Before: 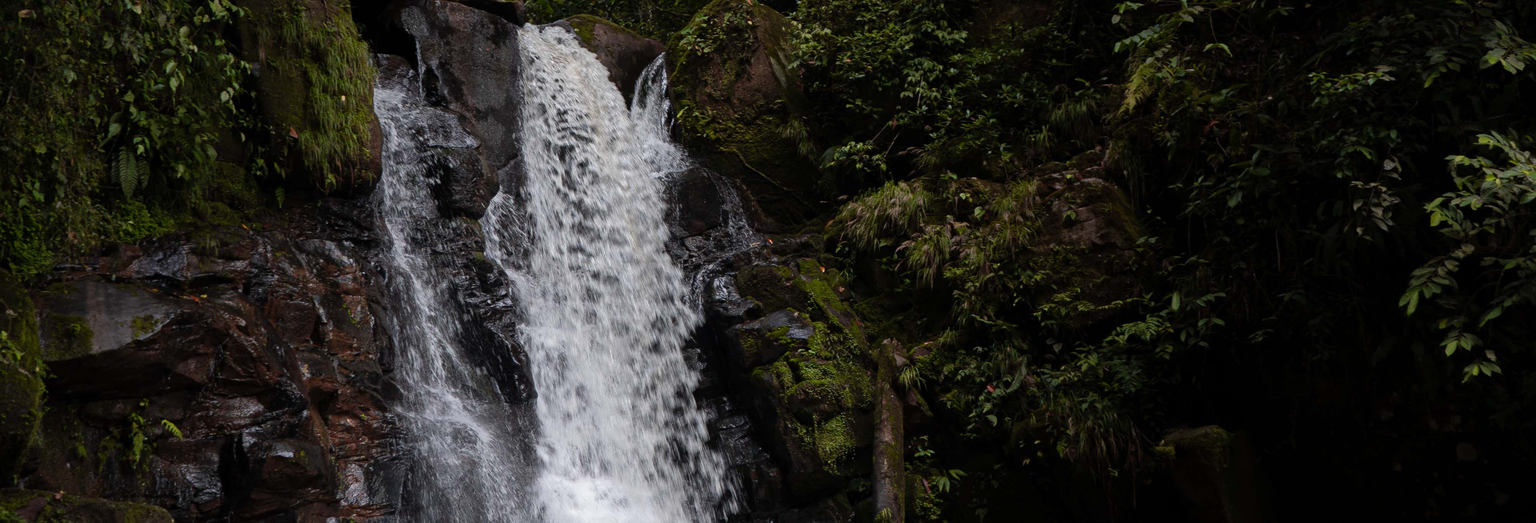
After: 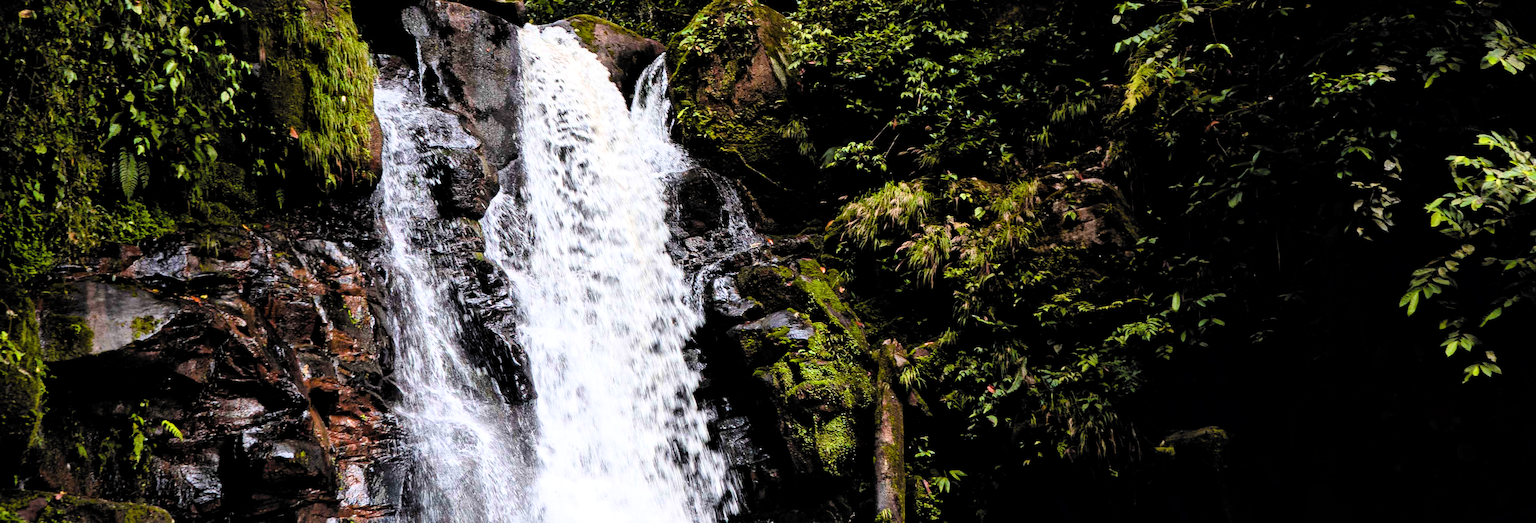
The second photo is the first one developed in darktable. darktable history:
color balance rgb: shadows lift › hue 87°, perceptual saturation grading › global saturation 34.905%, perceptual saturation grading › highlights -29.923%, perceptual saturation grading › shadows 34.795%, global vibrance 20%
exposure: exposure 2.054 EV, compensate highlight preservation false
tone equalizer: on, module defaults
local contrast: mode bilateral grid, contrast 20, coarseness 49, detail 132%, midtone range 0.2
filmic rgb: black relative exposure -5.02 EV, white relative exposure 3.96 EV, hardness 2.9, contrast 1.401, highlights saturation mix -19.48%, color science v6 (2022)
